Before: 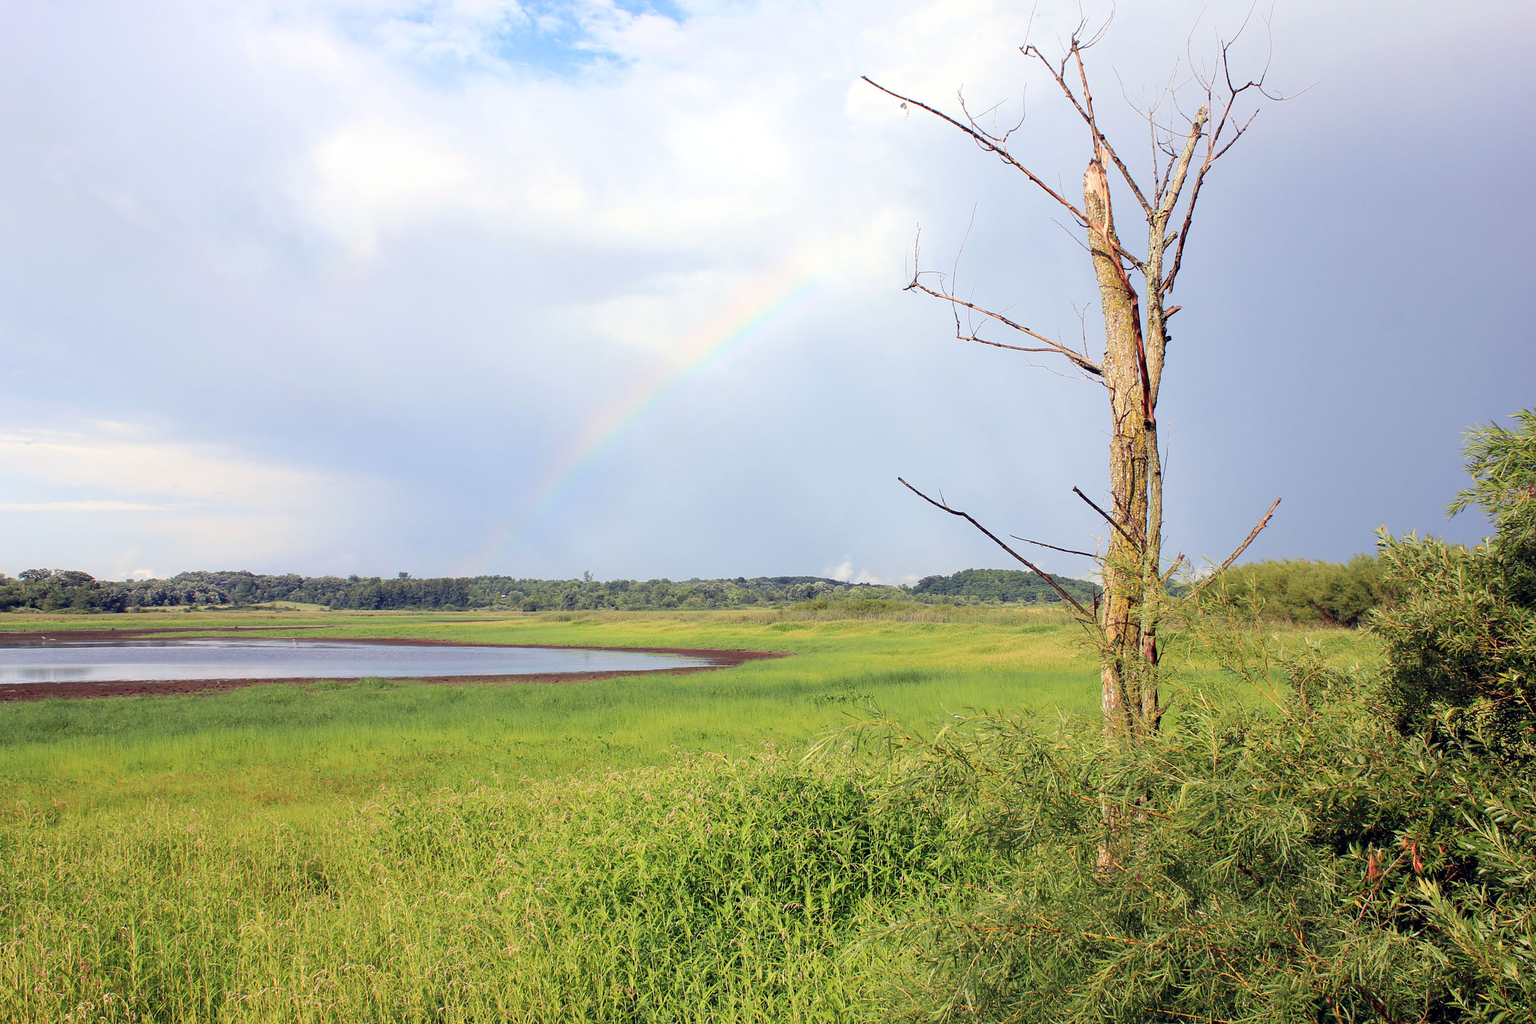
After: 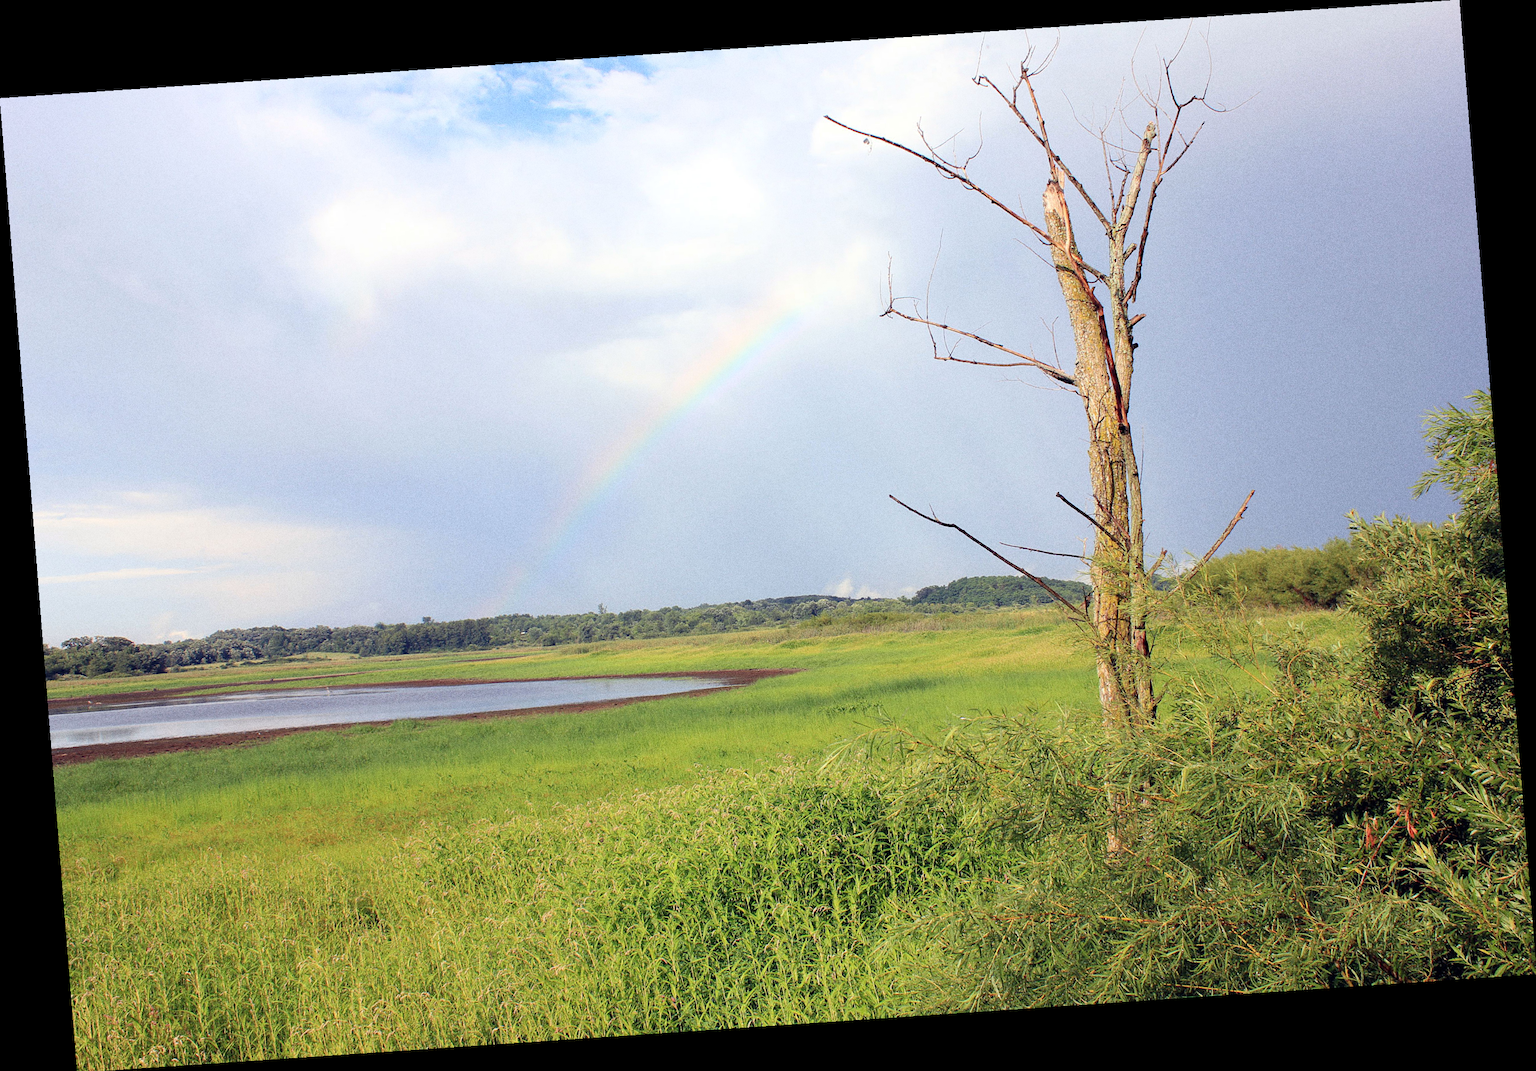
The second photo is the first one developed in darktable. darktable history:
grain: coarseness 0.09 ISO, strength 40%
rotate and perspective: rotation -4.2°, shear 0.006, automatic cropping off
